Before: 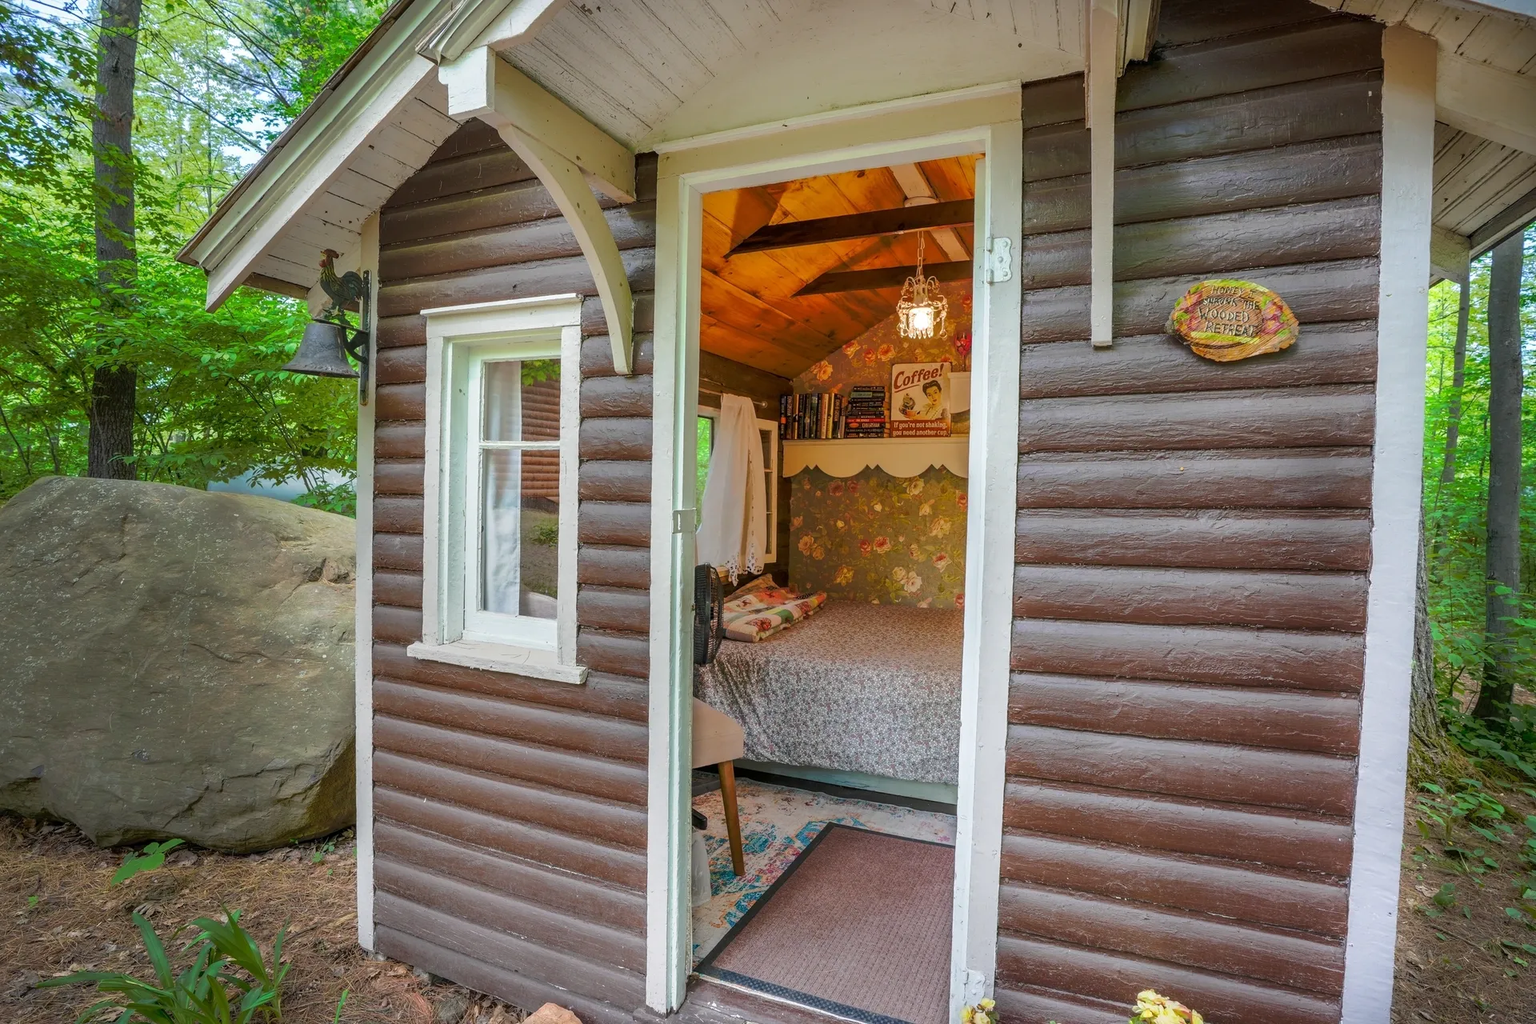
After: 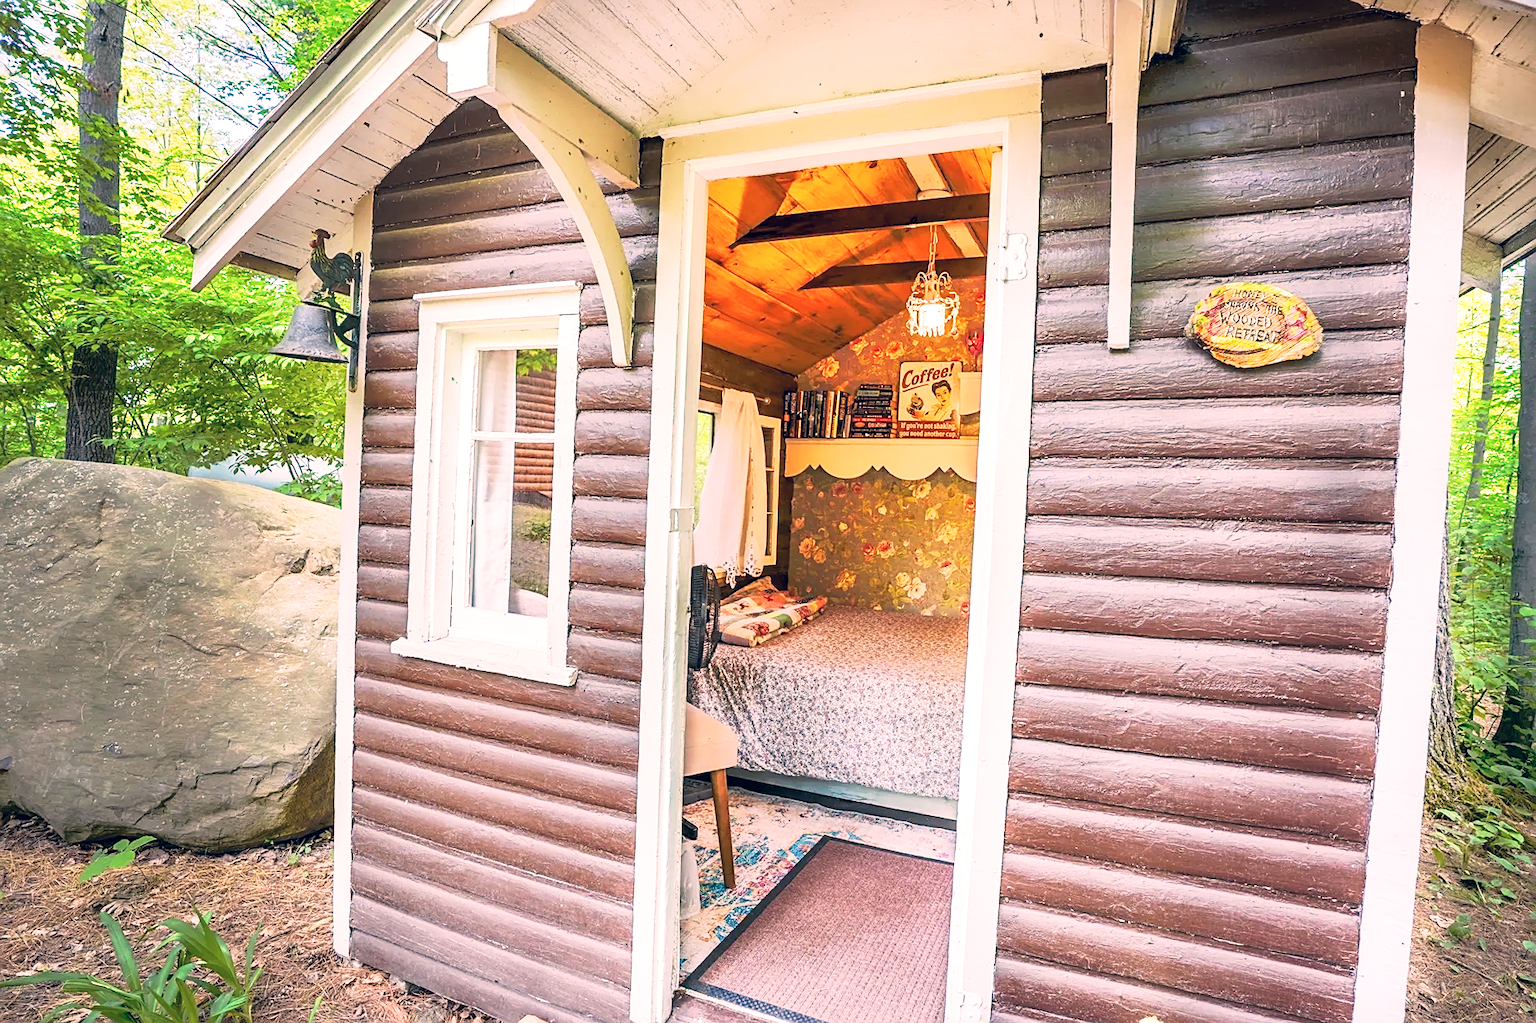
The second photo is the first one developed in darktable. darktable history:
base curve: curves: ch0 [(0, 0) (0.005, 0.002) (0.193, 0.295) (0.399, 0.664) (0.75, 0.928) (1, 1)], preserve colors none
crop and rotate: angle -1.37°
color correction: highlights a* 14.31, highlights b* 6.16, shadows a* -5.64, shadows b* -15.77, saturation 0.853
sharpen: on, module defaults
exposure: exposure 0.773 EV, compensate highlight preservation false
